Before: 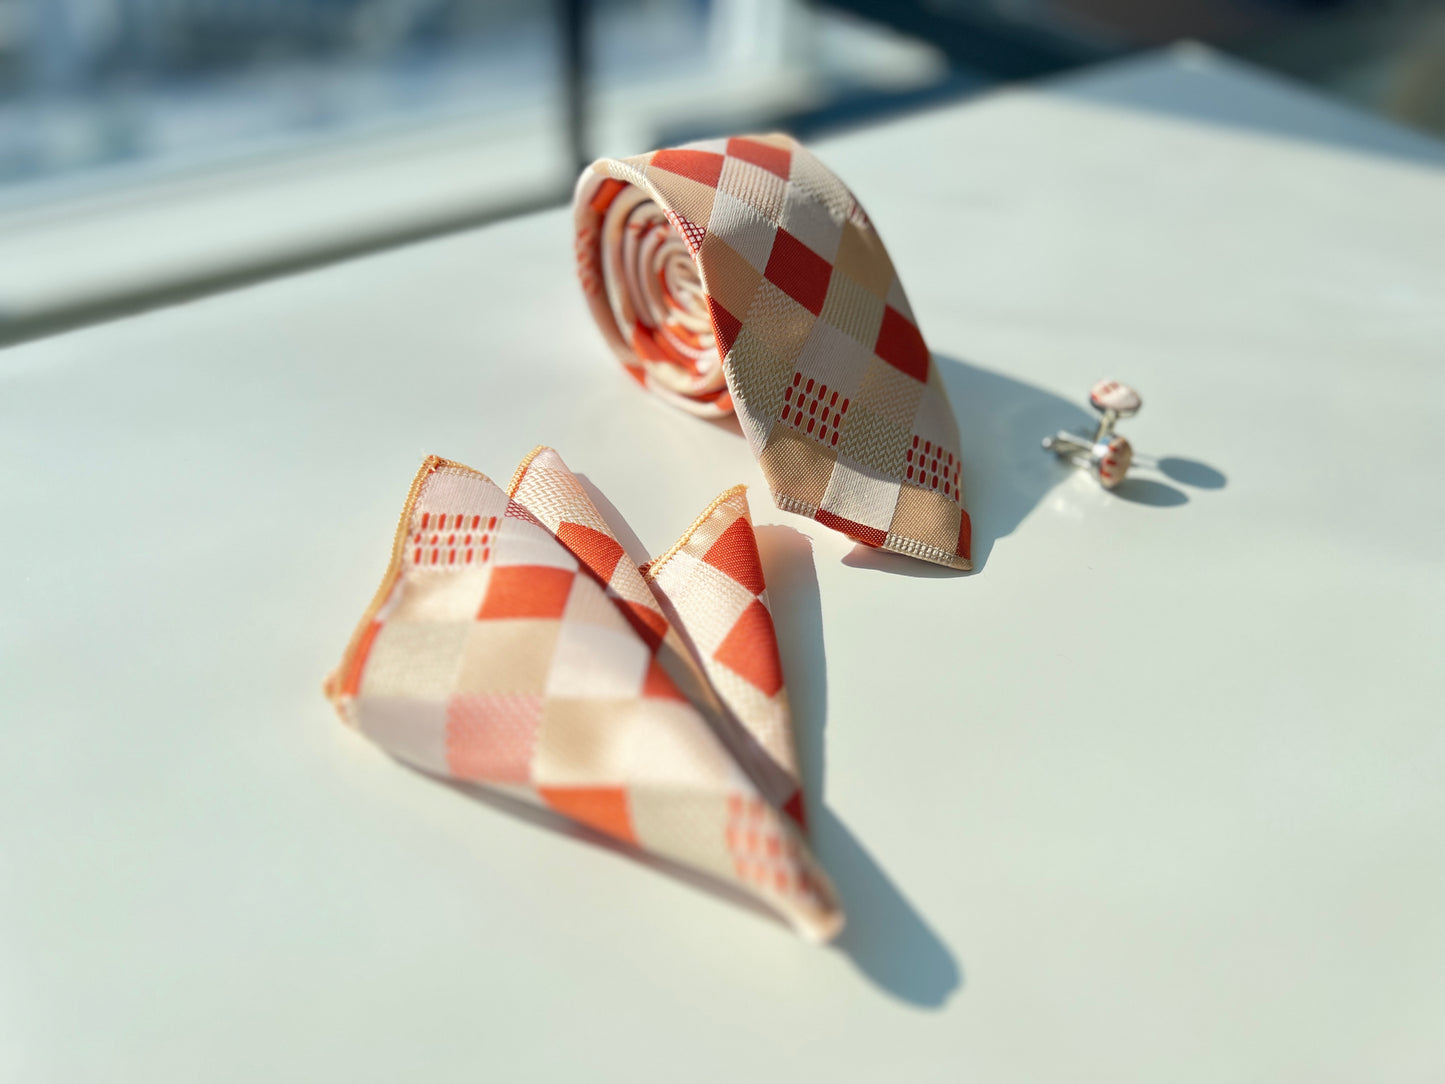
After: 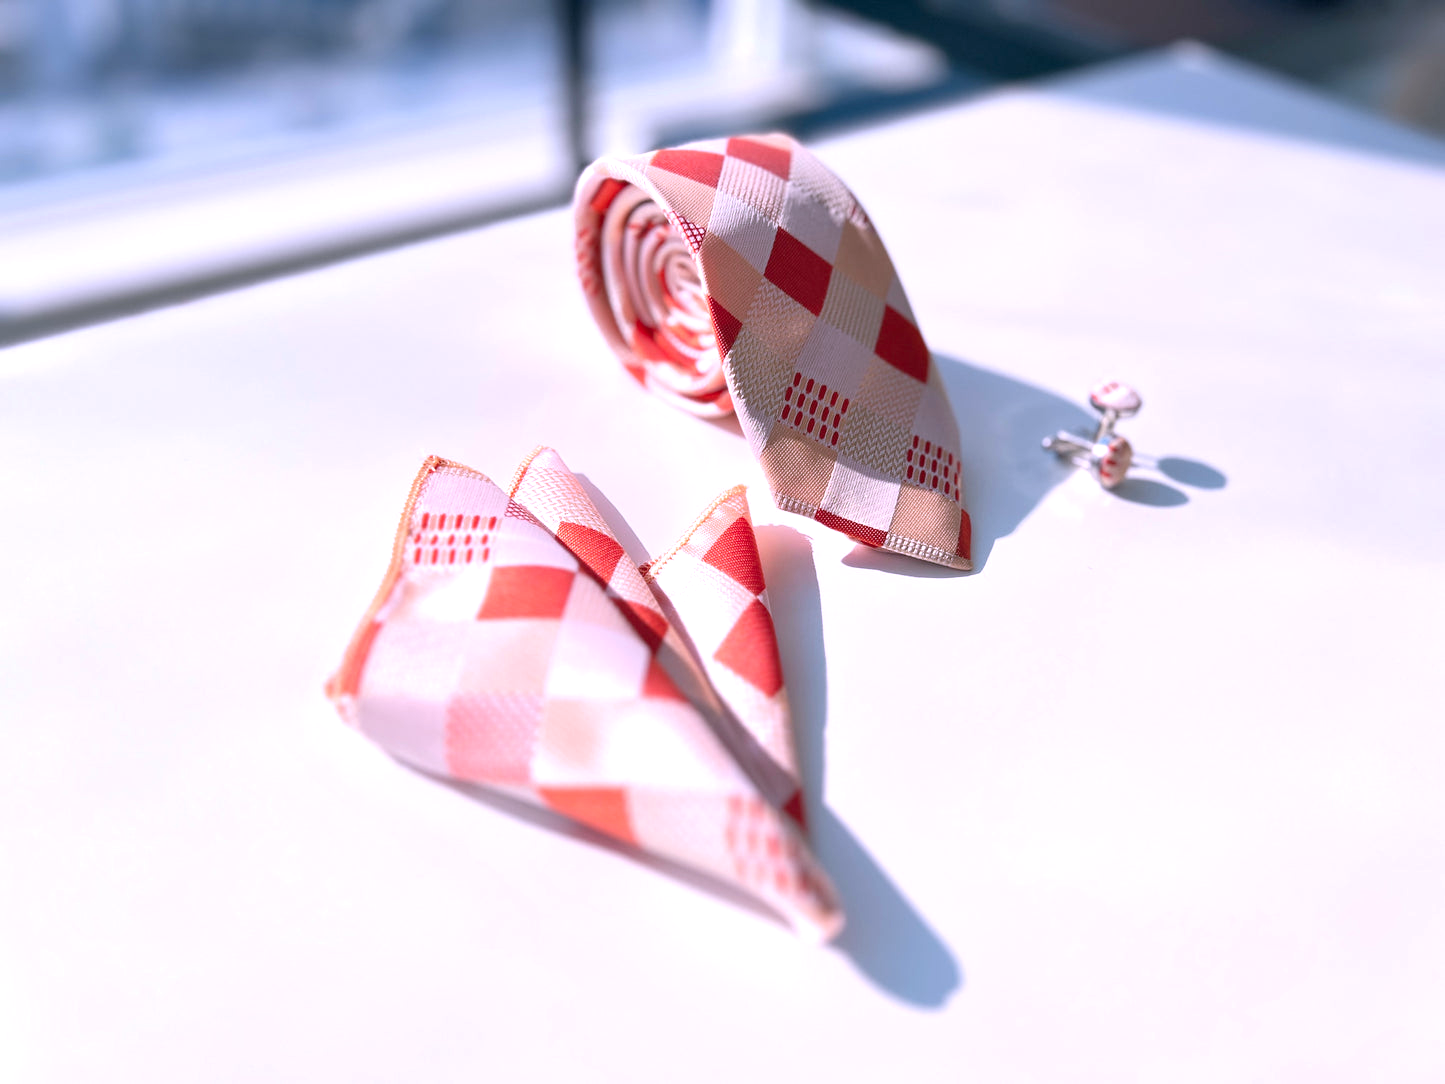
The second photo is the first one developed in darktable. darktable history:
color correction: highlights a* 15.2, highlights b* -24.59
exposure: black level correction 0.001, exposure 0.498 EV, compensate exposure bias true, compensate highlight preservation false
